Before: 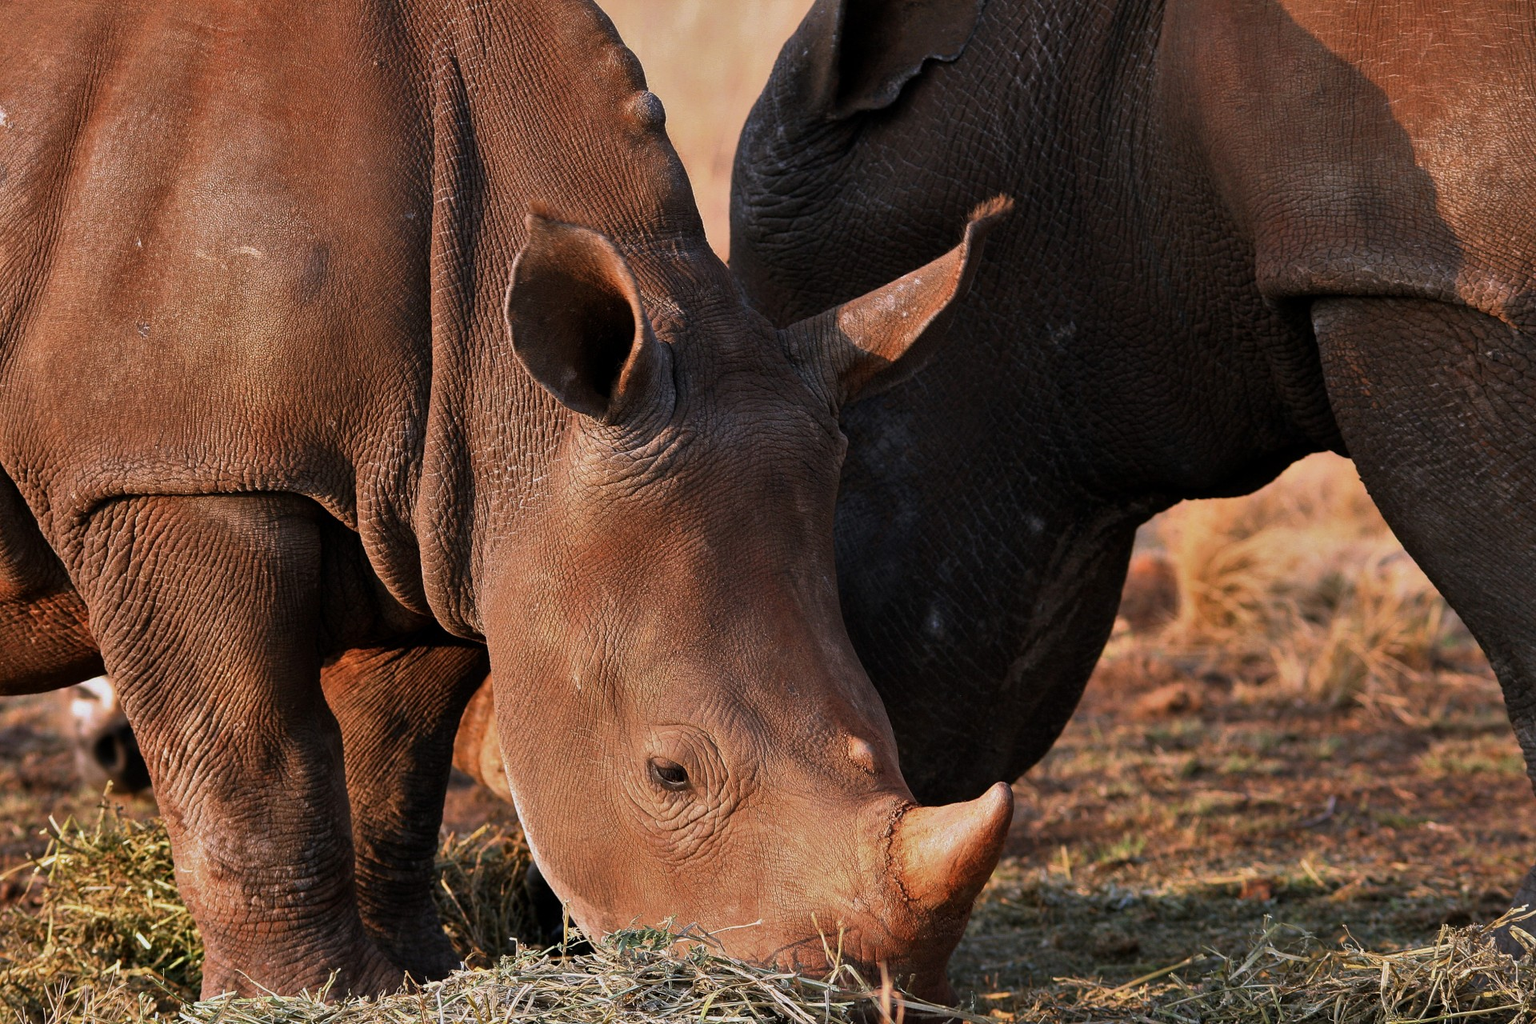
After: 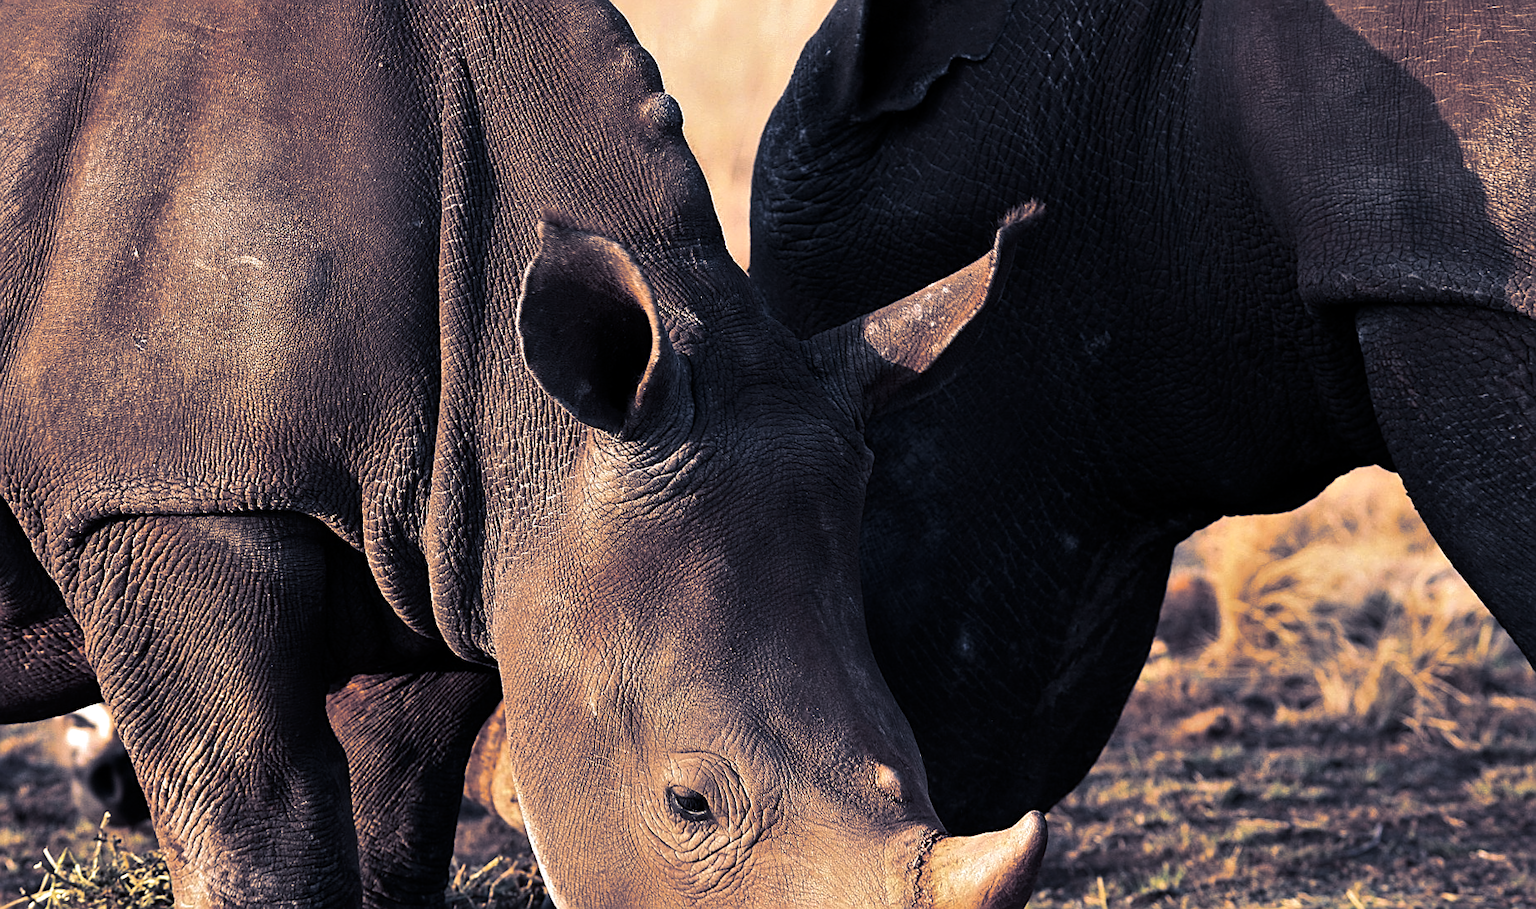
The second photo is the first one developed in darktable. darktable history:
split-toning: shadows › hue 230.4°
crop and rotate: angle 0.2°, left 0.275%, right 3.127%, bottom 14.18%
tone equalizer: -8 EV -0.75 EV, -7 EV -0.7 EV, -6 EV -0.6 EV, -5 EV -0.4 EV, -3 EV 0.4 EV, -2 EV 0.6 EV, -1 EV 0.7 EV, +0 EV 0.75 EV, edges refinement/feathering 500, mask exposure compensation -1.57 EV, preserve details no
sharpen: on, module defaults
color contrast: green-magenta contrast 0.81
contrast brightness saturation: saturation -0.05
shadows and highlights: shadows -21.3, highlights 100, soften with gaussian
